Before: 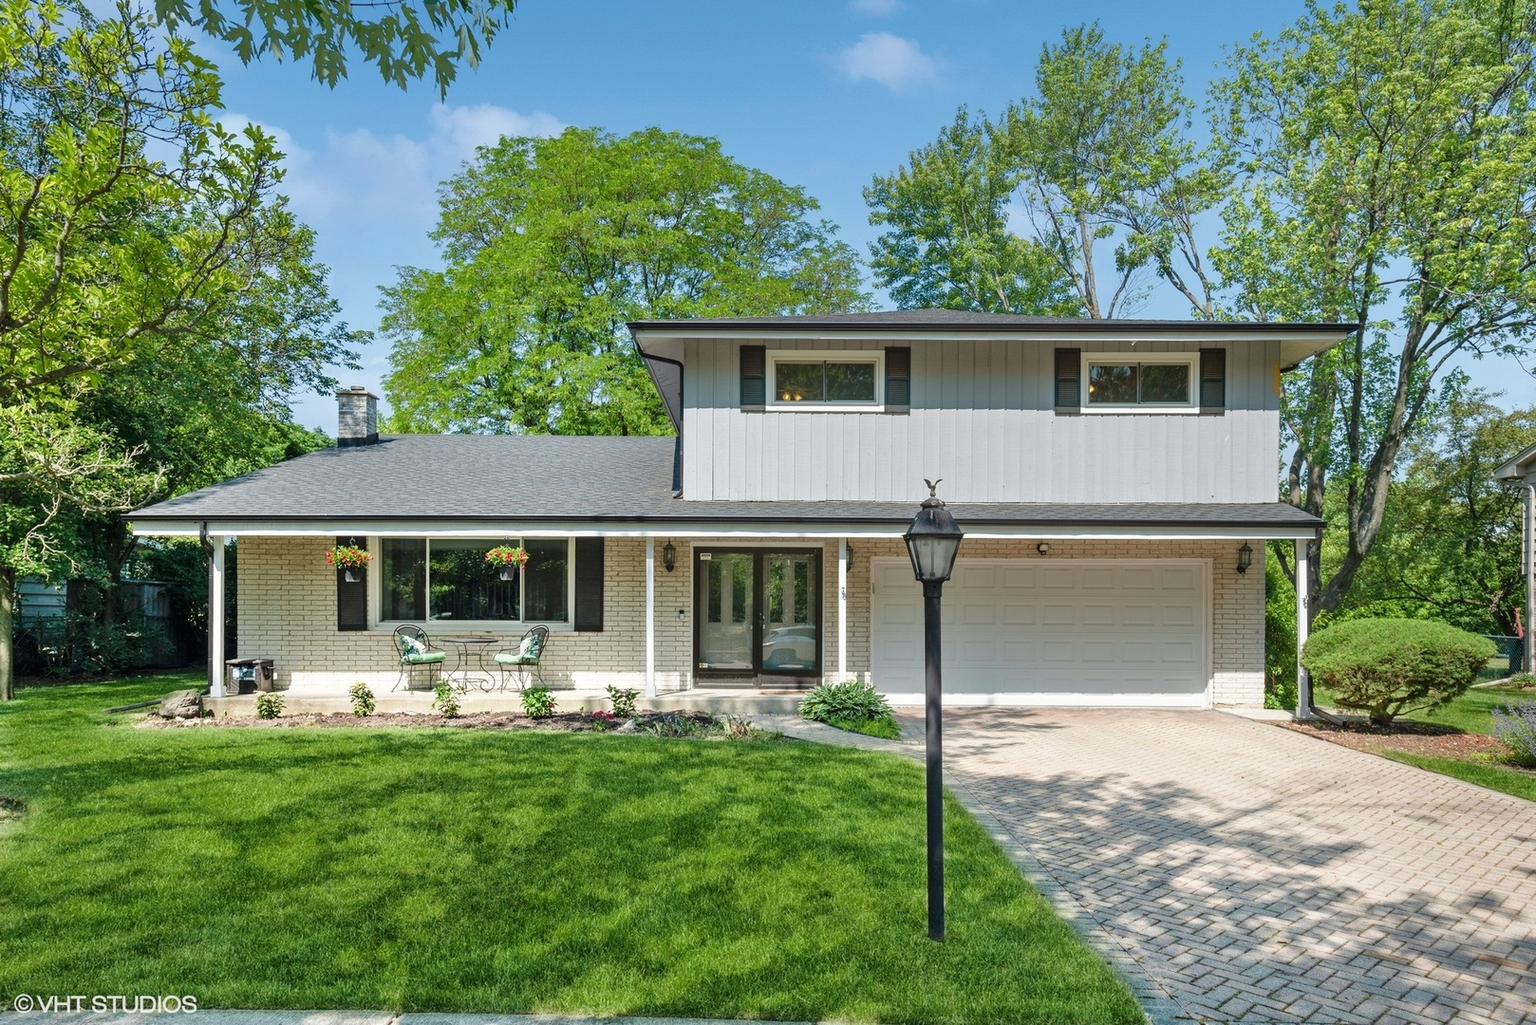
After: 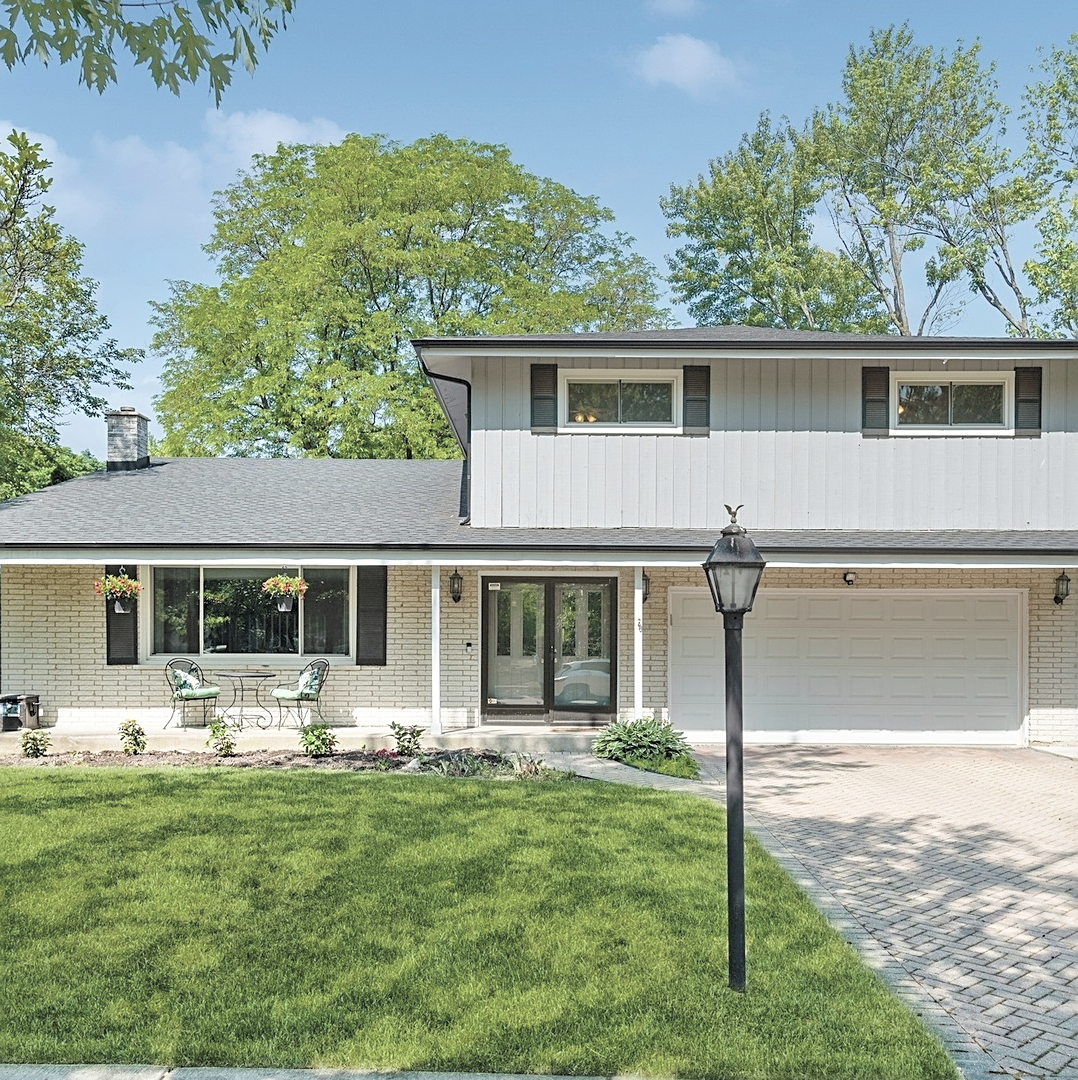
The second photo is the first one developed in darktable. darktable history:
contrast brightness saturation: brightness 0.18, saturation -0.5
sharpen: on, module defaults
crop: left 15.419%, right 17.914%
color balance rgb: linear chroma grading › global chroma 15%, perceptual saturation grading › global saturation 30%
